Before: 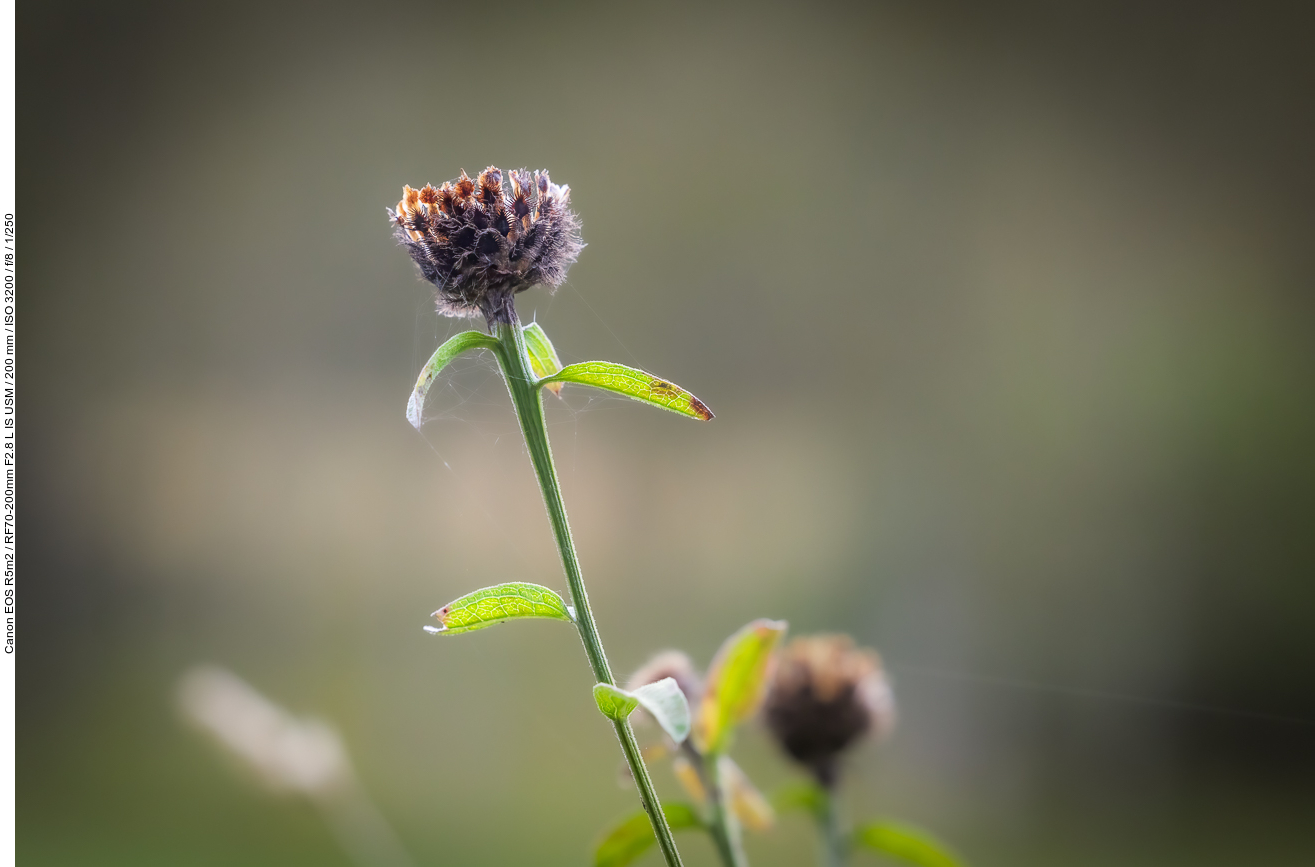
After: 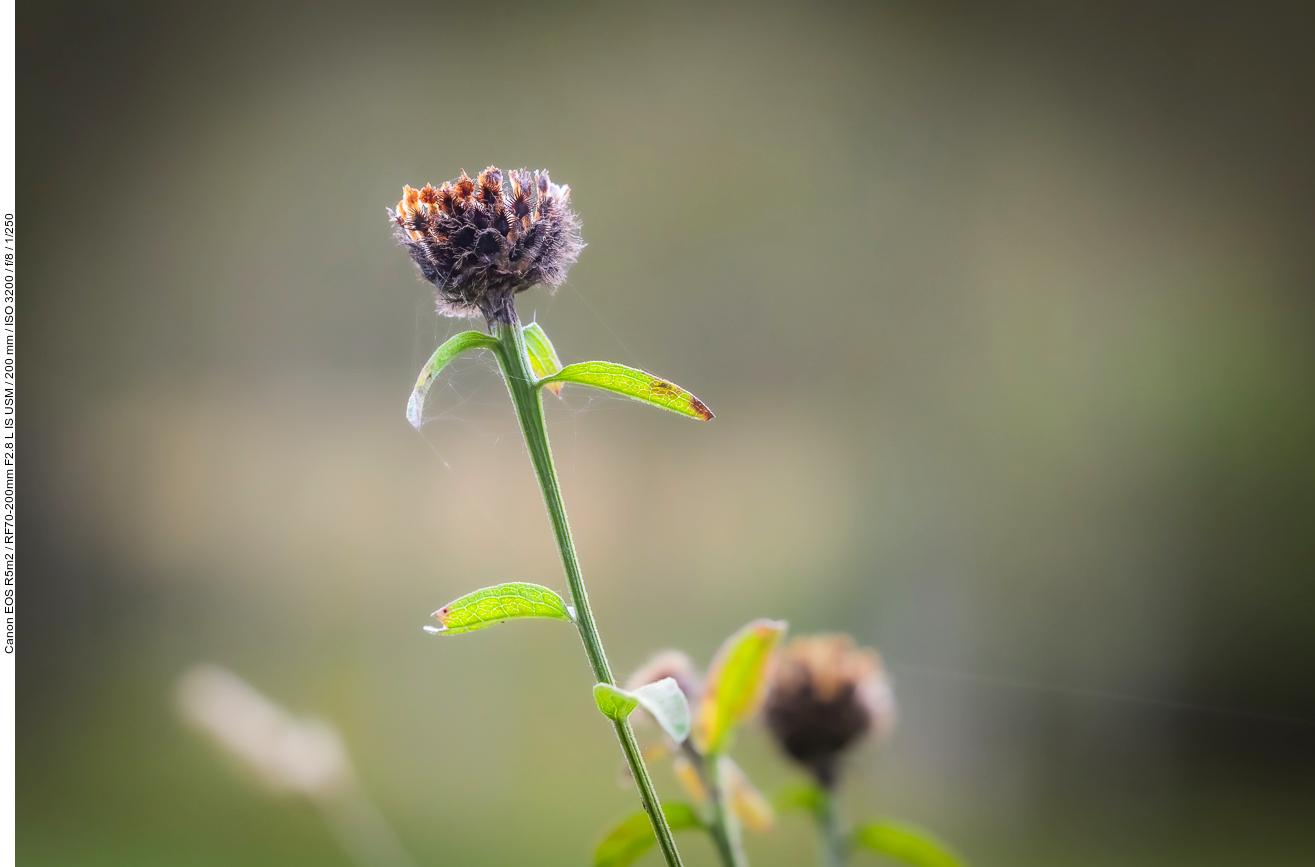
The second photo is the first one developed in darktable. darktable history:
rgb curve: curves: ch0 [(0, 0) (0.175, 0.154) (0.785, 0.663) (1, 1)]
contrast brightness saturation: contrast 0.2, brightness 0.16, saturation 0.22
